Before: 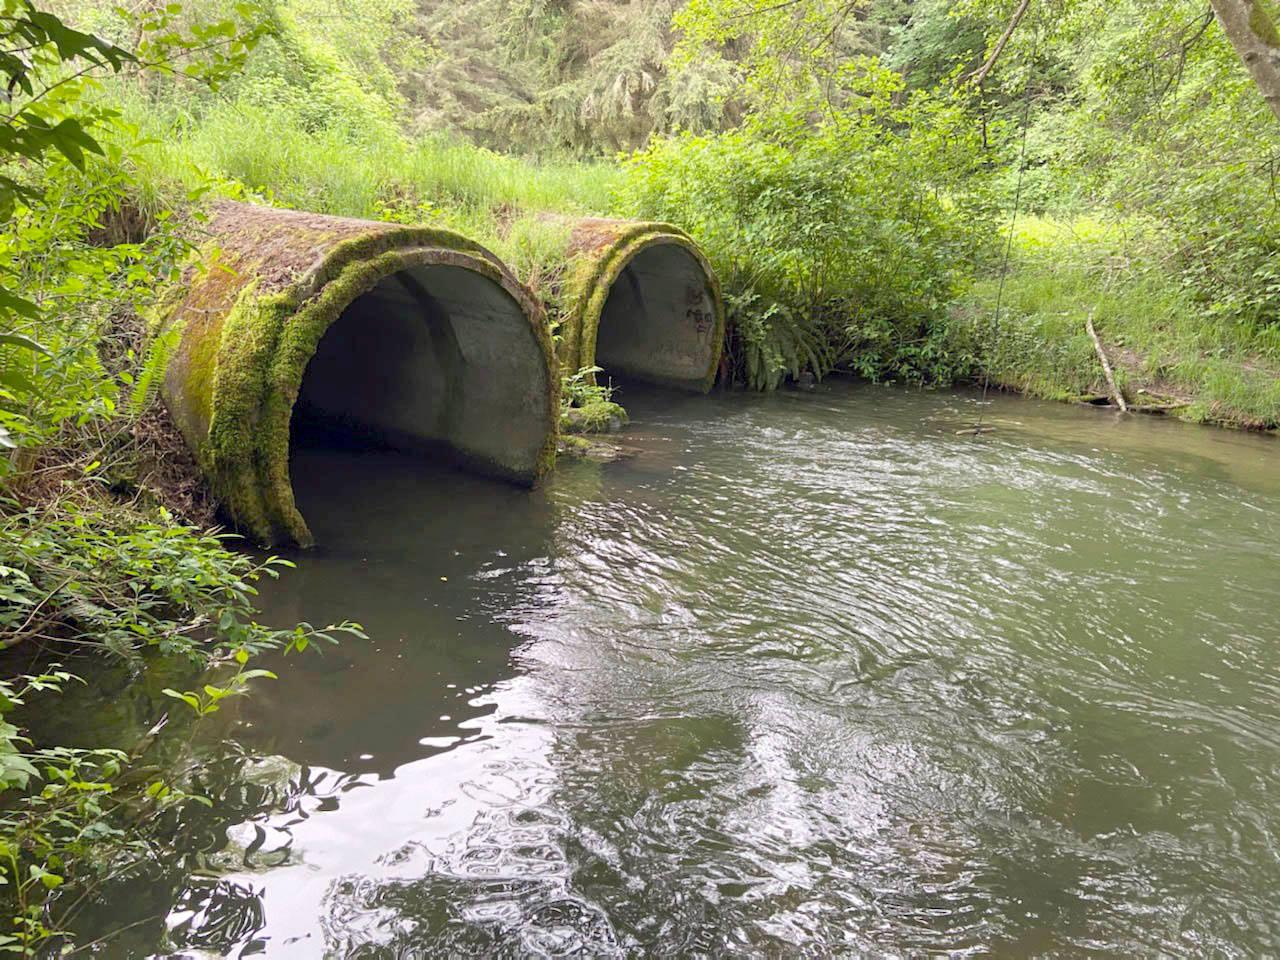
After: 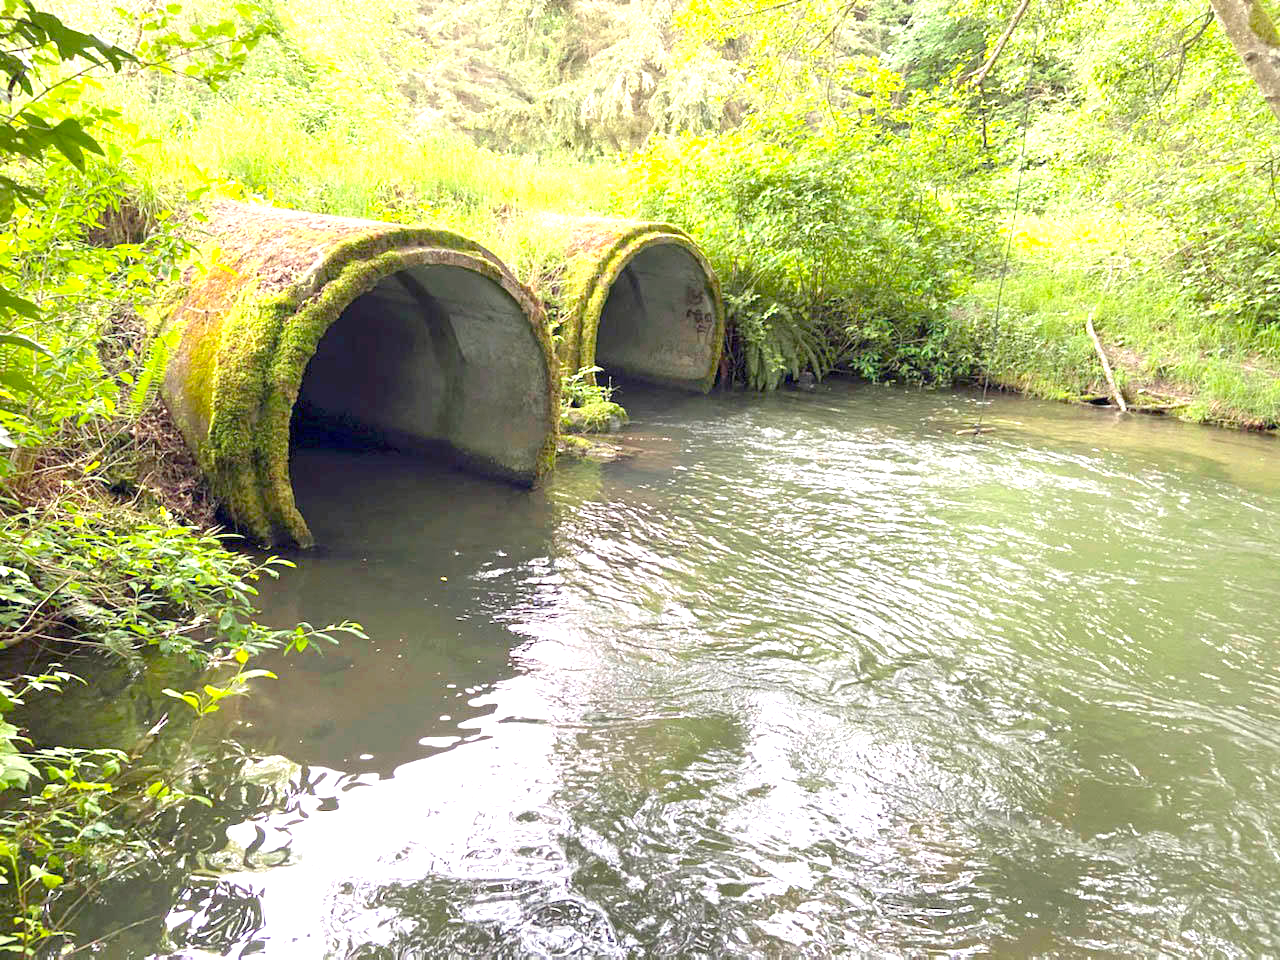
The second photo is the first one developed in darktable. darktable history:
exposure: black level correction 0, exposure 1.1 EV, compensate highlight preservation false
color contrast: green-magenta contrast 1.1, blue-yellow contrast 1.1, unbound 0
